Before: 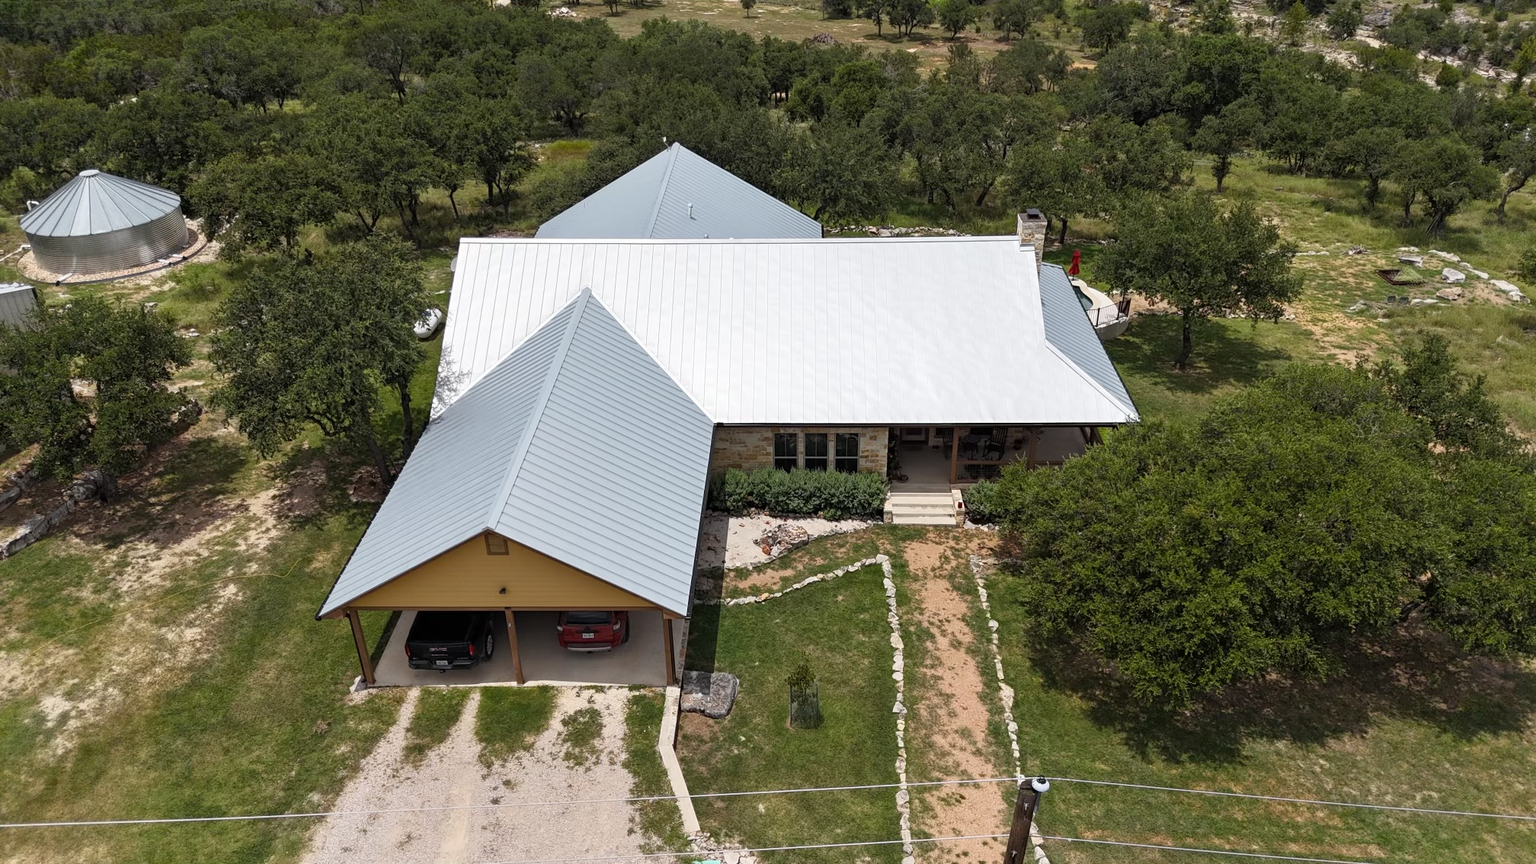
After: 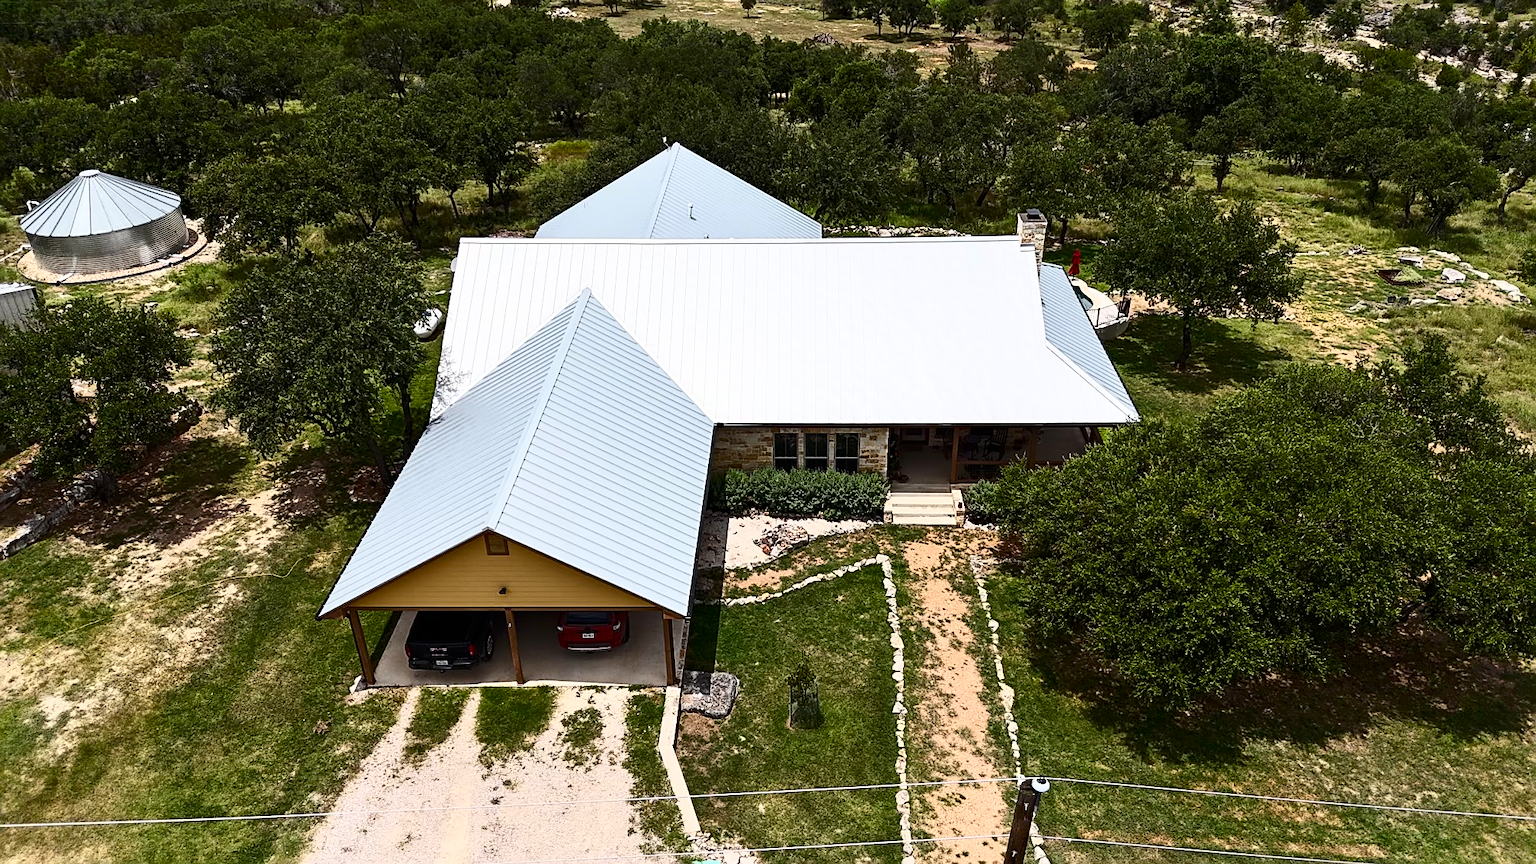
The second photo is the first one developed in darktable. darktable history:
contrast brightness saturation: contrast 0.407, brightness 0.052, saturation 0.255
sharpen: on, module defaults
